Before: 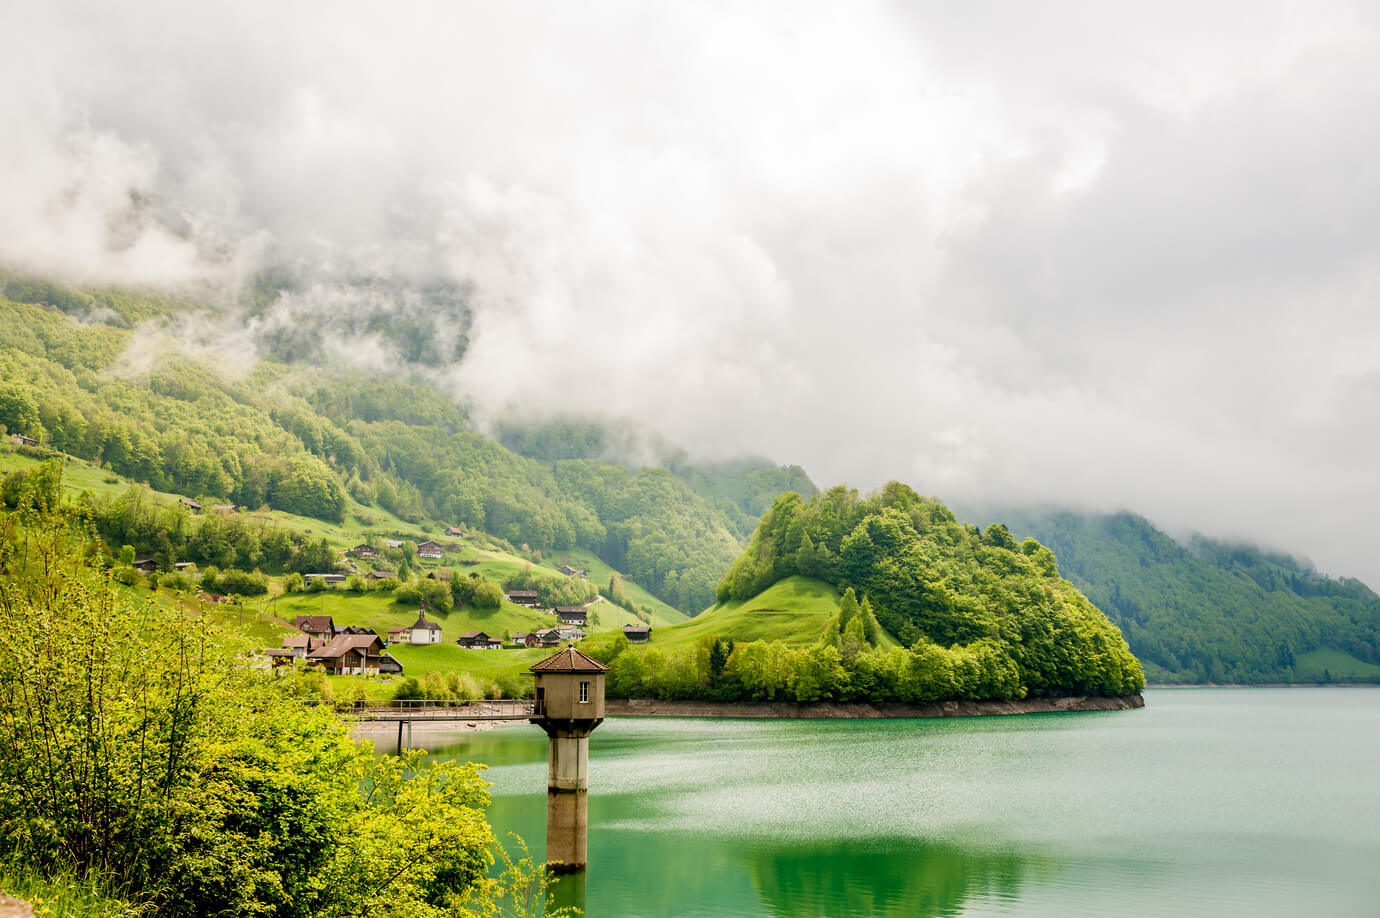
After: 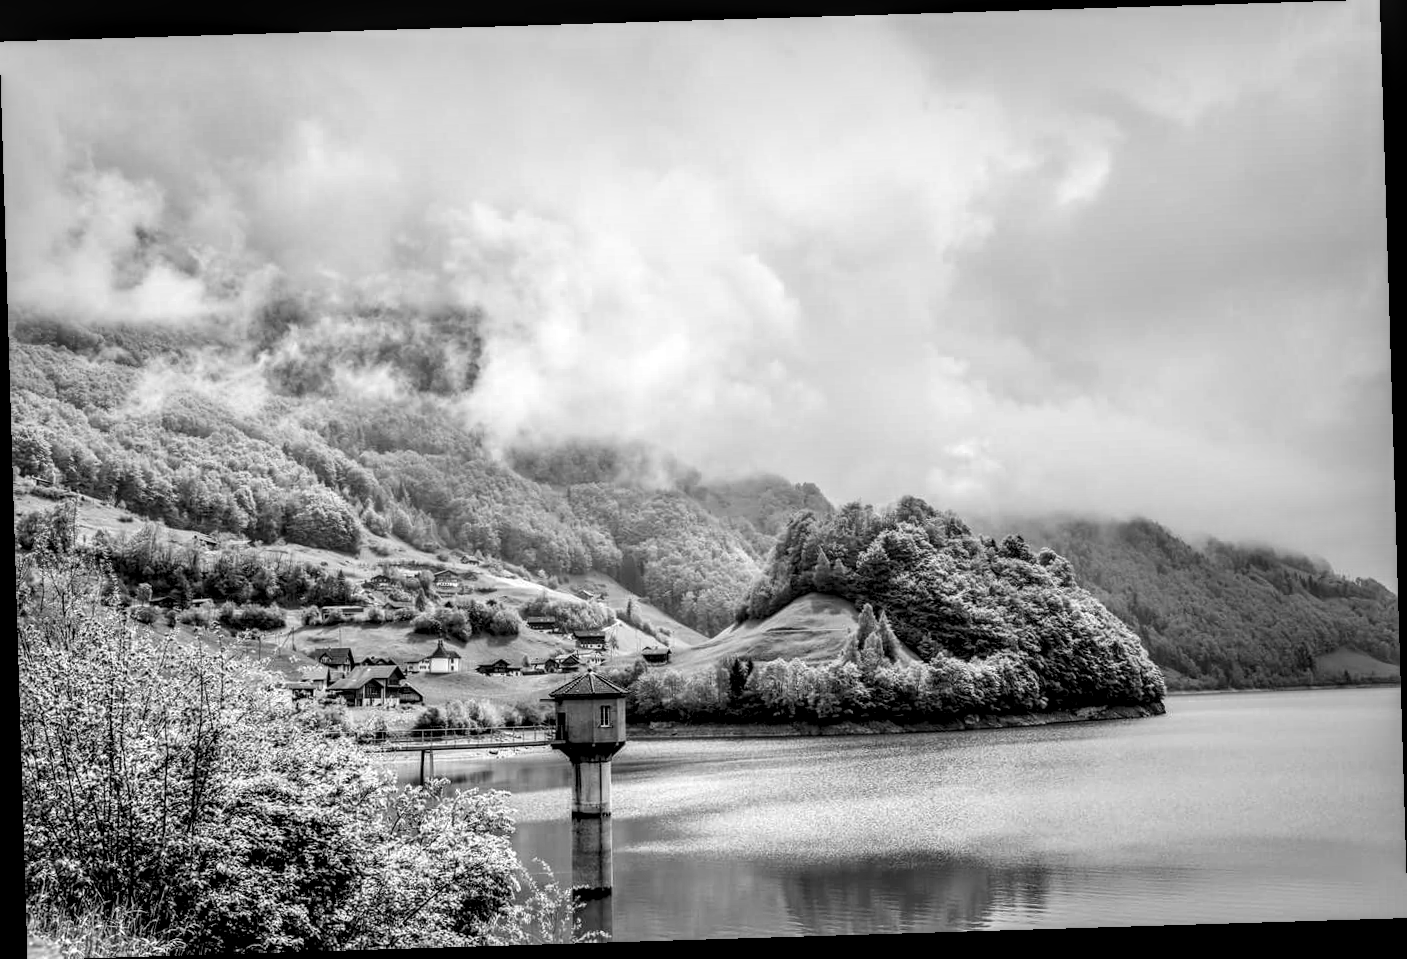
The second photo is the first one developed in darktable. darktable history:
monochrome: a 32, b 64, size 2.3
rotate and perspective: rotation -1.75°, automatic cropping off
local contrast: highlights 19%, detail 186%
